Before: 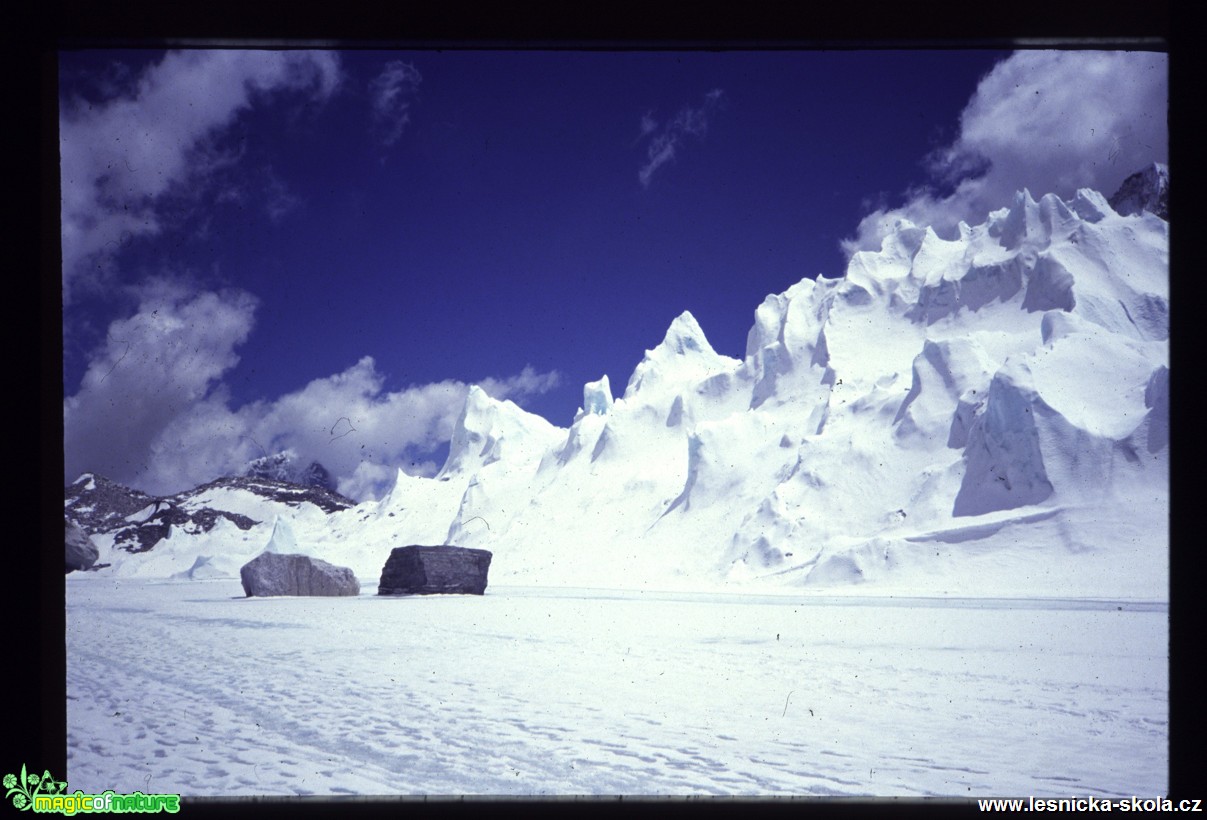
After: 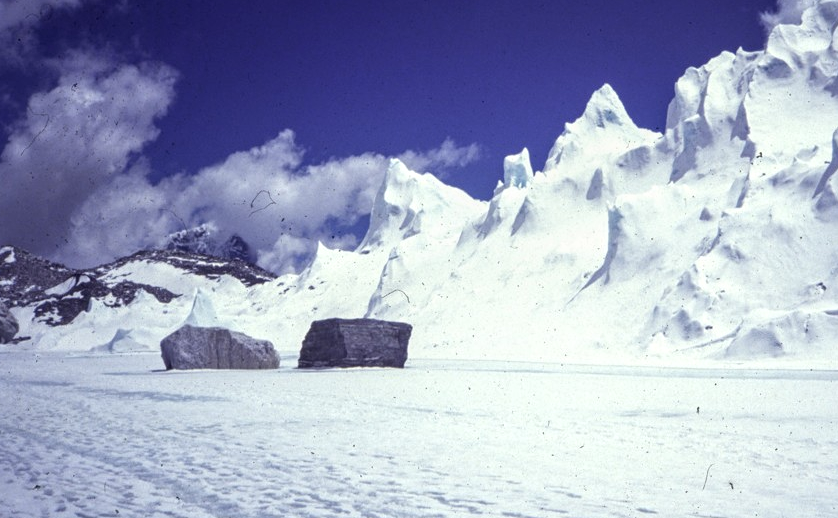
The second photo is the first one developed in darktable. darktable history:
contrast equalizer: y [[0.509, 0.514, 0.523, 0.542, 0.578, 0.603], [0.5 ×6], [0.509, 0.514, 0.523, 0.542, 0.578, 0.603], [0.001, 0.002, 0.003, 0.005, 0.01, 0.013], [0.001, 0.002, 0.003, 0.005, 0.01, 0.013]], mix 0.308
crop: left 6.677%, top 27.747%, right 23.854%, bottom 8.975%
local contrast: on, module defaults
